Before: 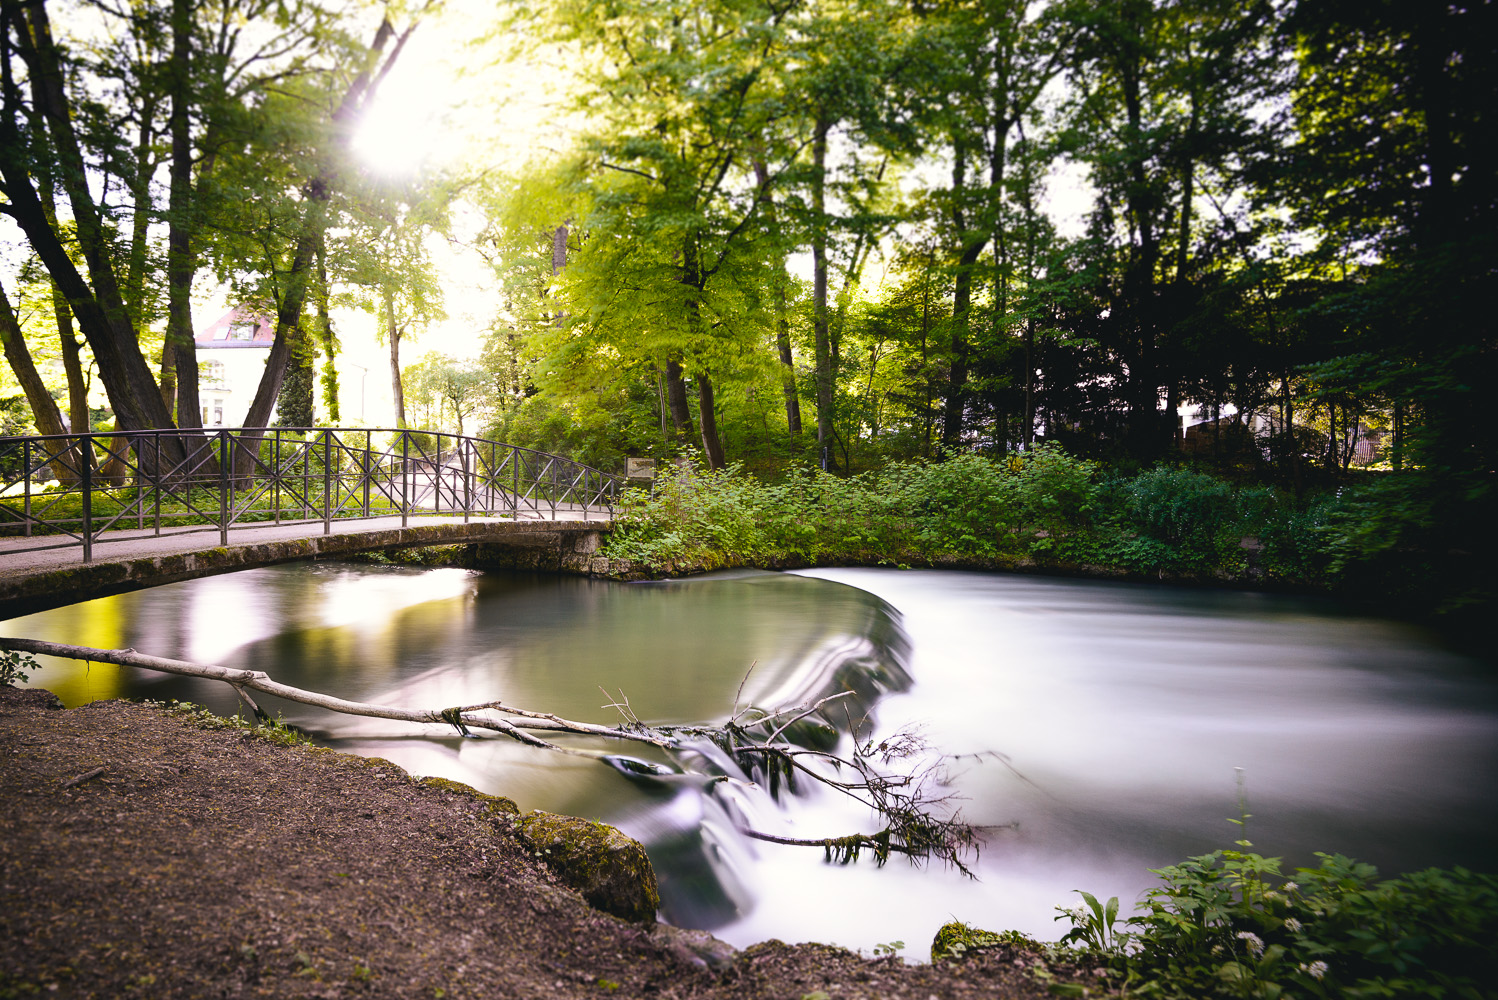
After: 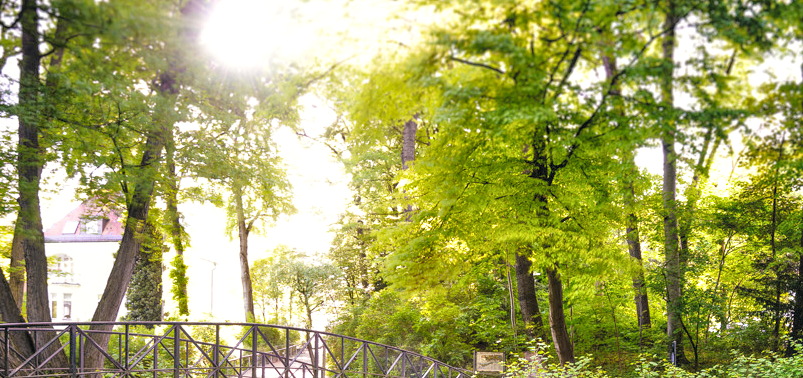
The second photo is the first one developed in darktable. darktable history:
local contrast: on, module defaults
tone equalizer: -7 EV 0.15 EV, -6 EV 0.6 EV, -5 EV 1.15 EV, -4 EV 1.33 EV, -3 EV 1.15 EV, -2 EV 0.6 EV, -1 EV 0.15 EV, mask exposure compensation -0.5 EV
crop: left 10.121%, top 10.631%, right 36.218%, bottom 51.526%
